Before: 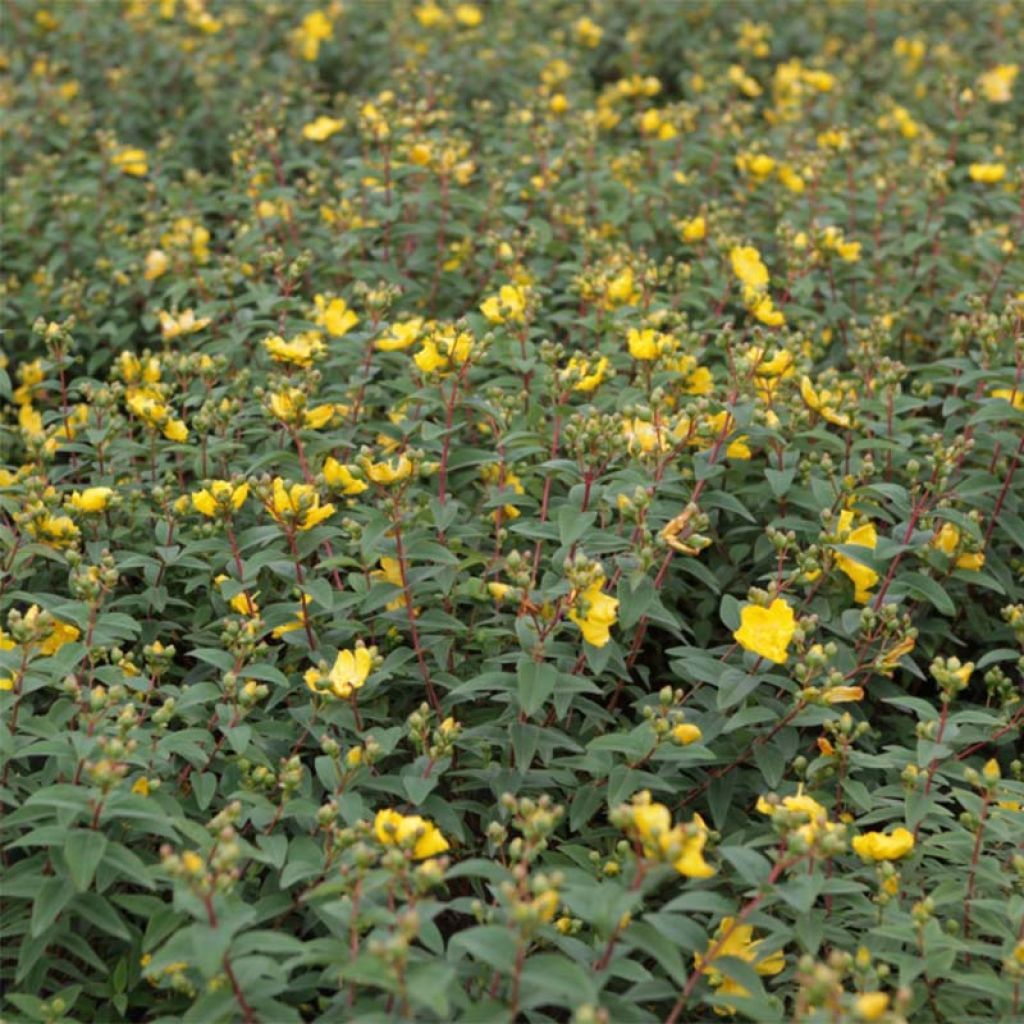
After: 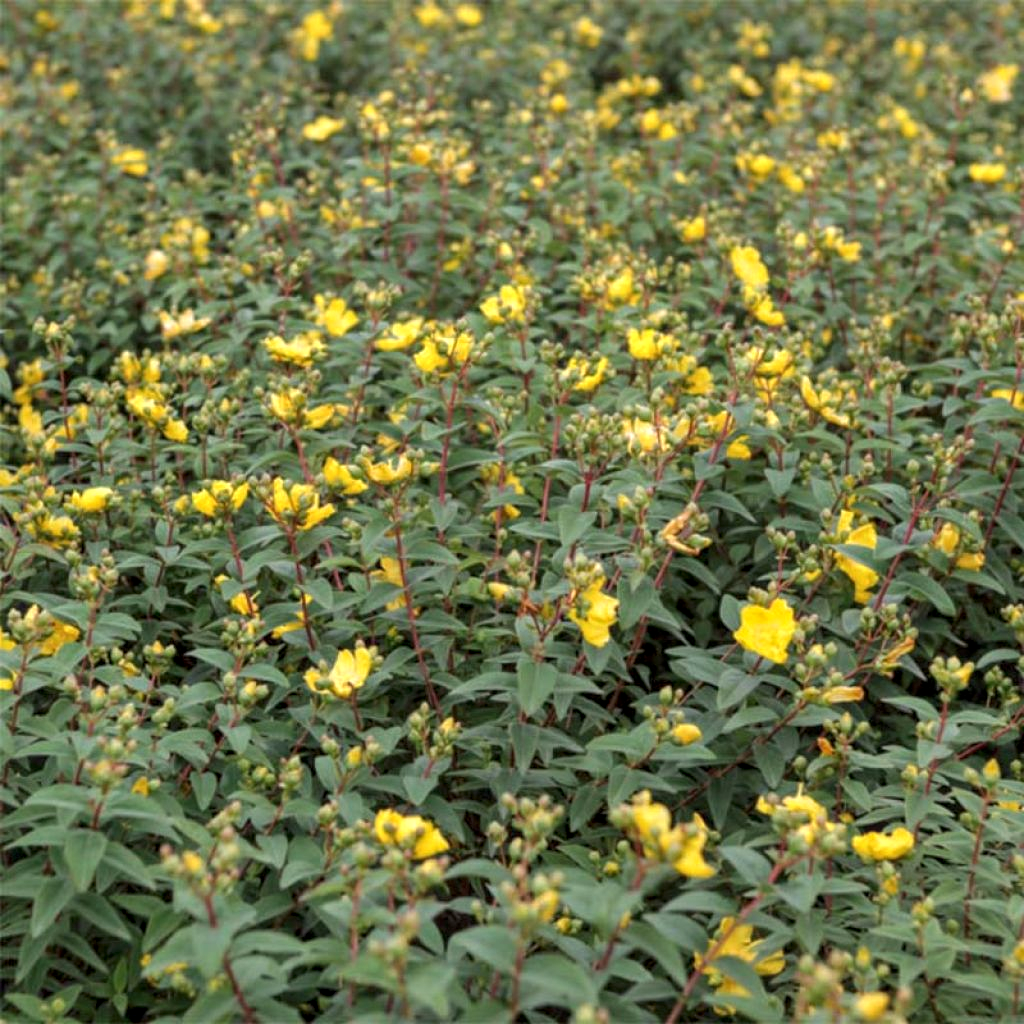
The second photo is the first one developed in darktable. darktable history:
shadows and highlights: soften with gaussian
local contrast: on, module defaults
exposure: exposure 0.2 EV, compensate highlight preservation false
